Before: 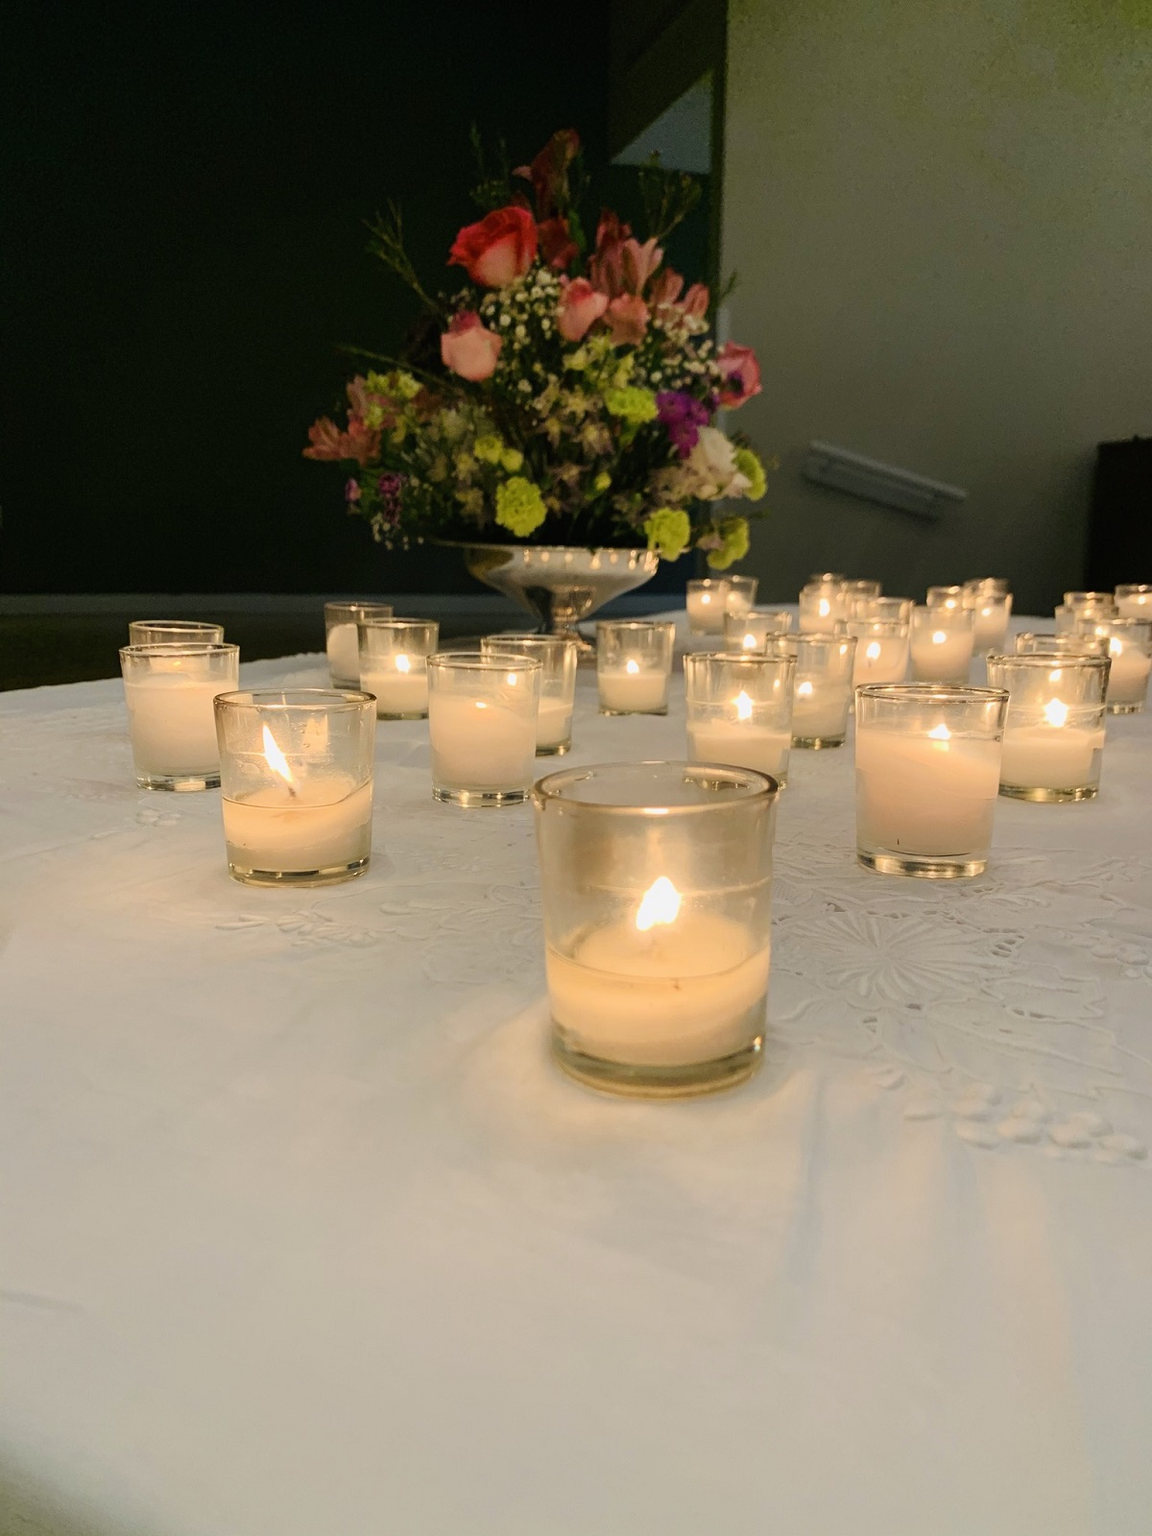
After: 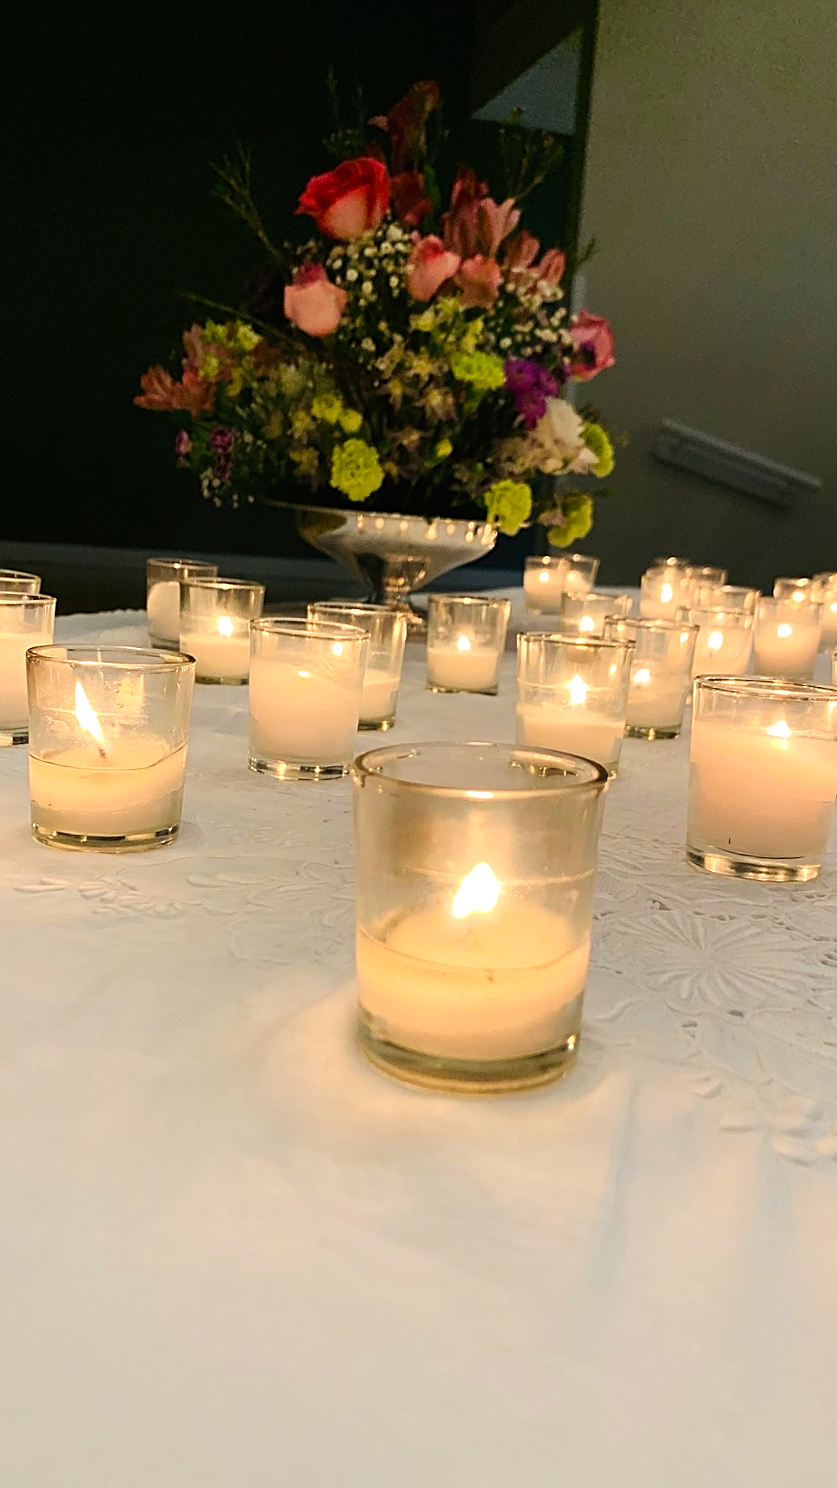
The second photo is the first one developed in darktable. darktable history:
white balance: red 1, blue 1
crop and rotate: angle -3.27°, left 14.277%, top 0.028%, right 10.766%, bottom 0.028%
sharpen: on, module defaults
tone equalizer: -8 EV -0.417 EV, -7 EV -0.389 EV, -6 EV -0.333 EV, -5 EV -0.222 EV, -3 EV 0.222 EV, -2 EV 0.333 EV, -1 EV 0.389 EV, +0 EV 0.417 EV, edges refinement/feathering 500, mask exposure compensation -1.57 EV, preserve details no
